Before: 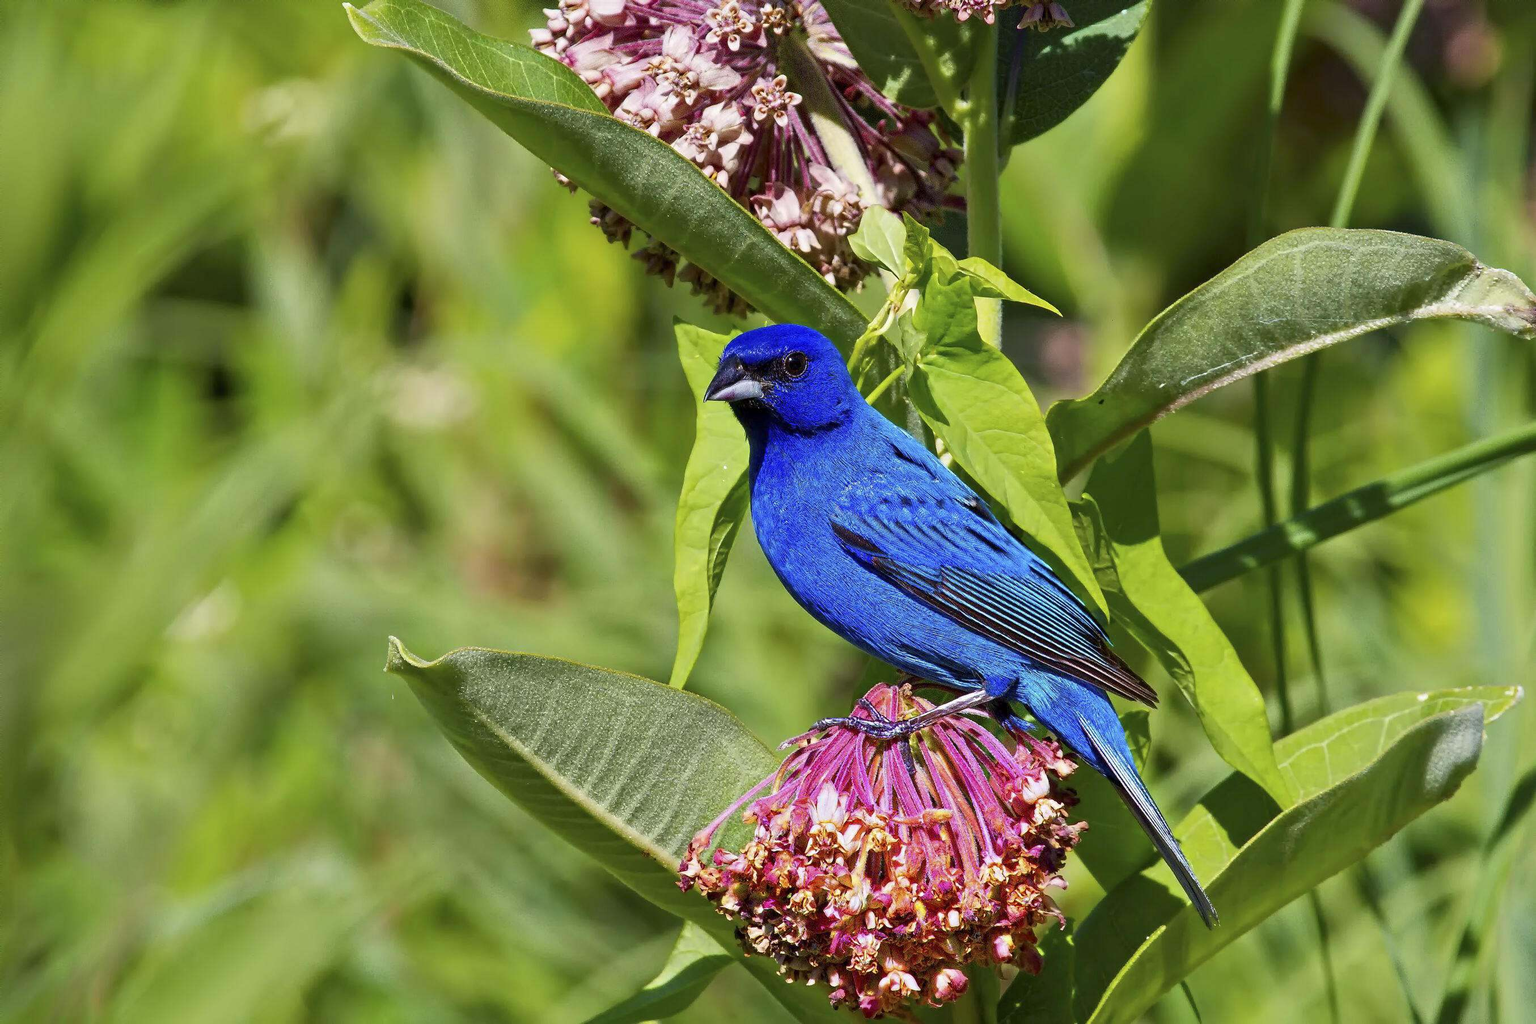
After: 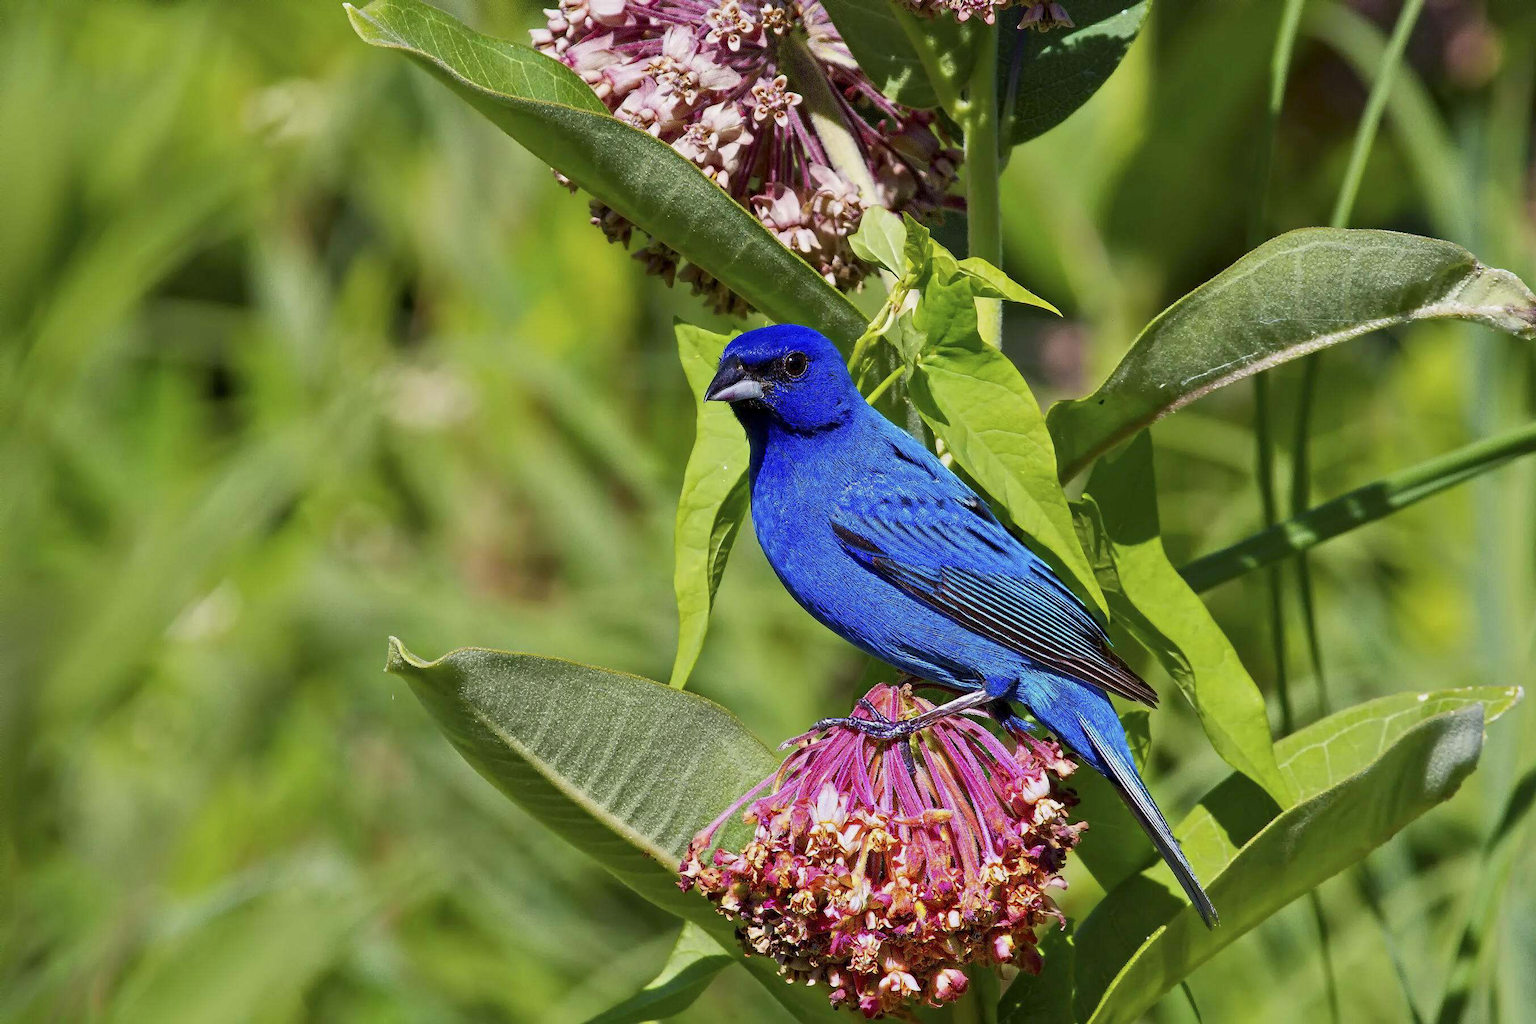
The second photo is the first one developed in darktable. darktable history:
exposure: black level correction 0.001, exposure -0.121 EV, compensate highlight preservation false
